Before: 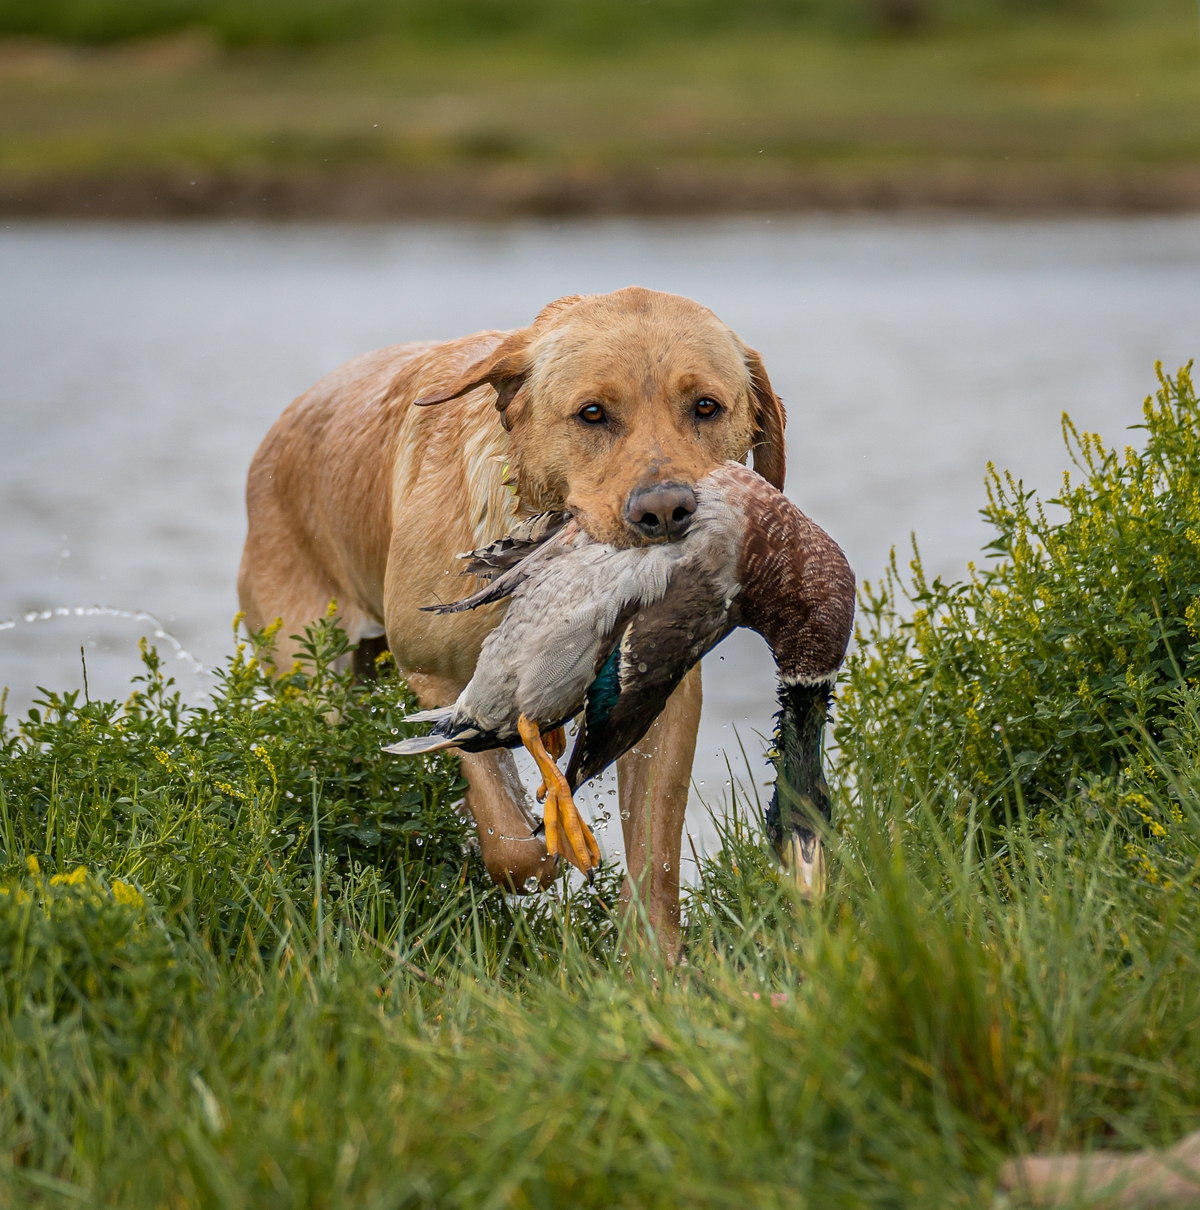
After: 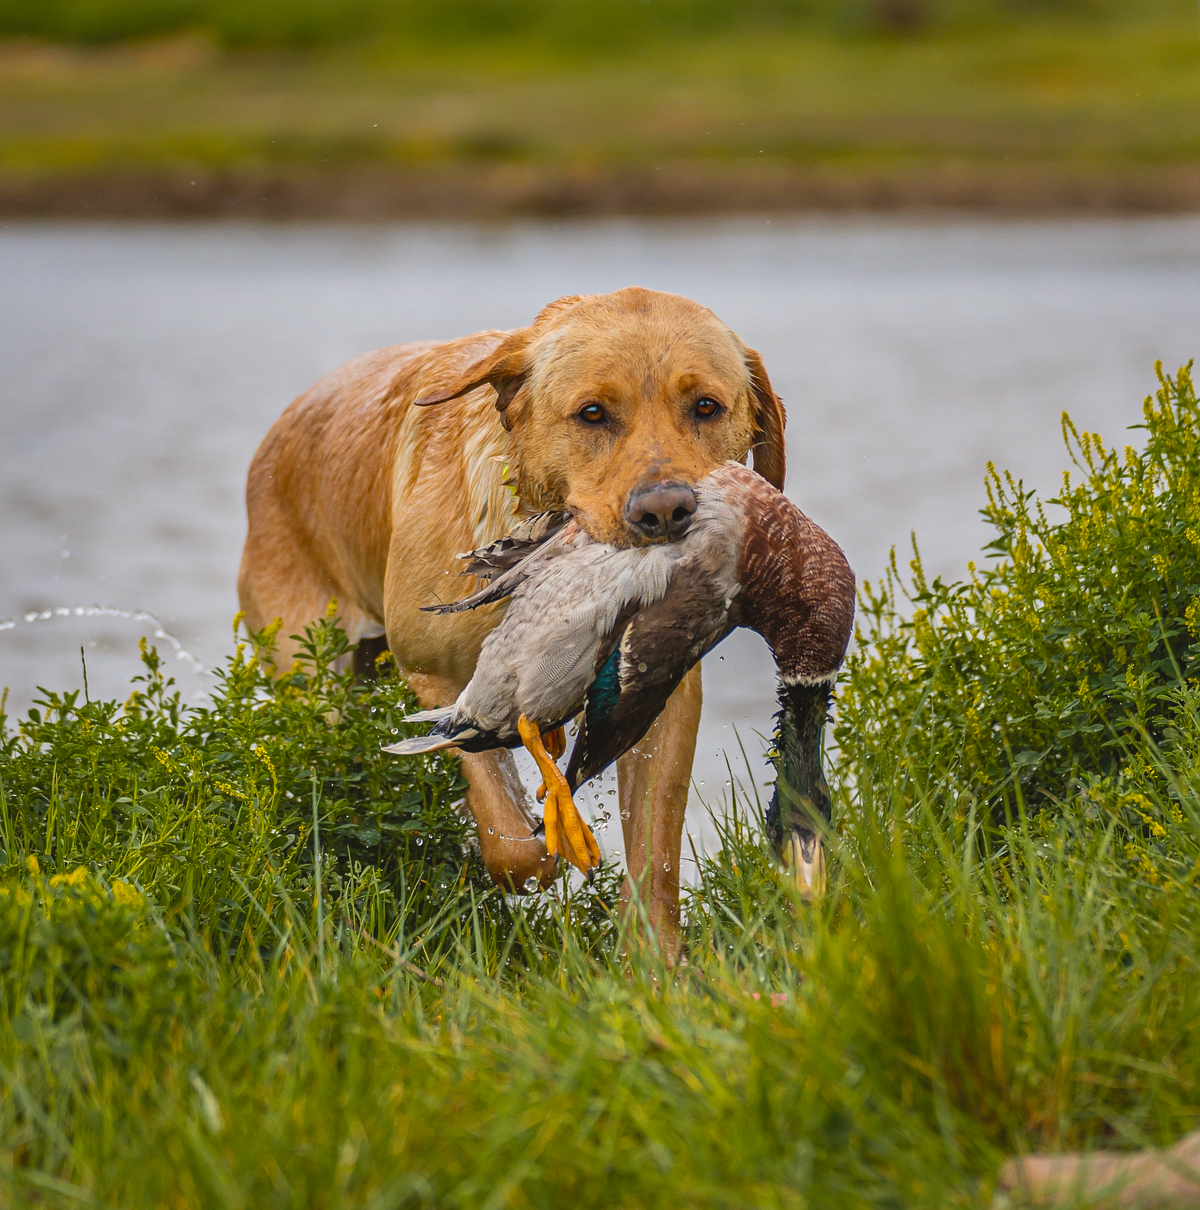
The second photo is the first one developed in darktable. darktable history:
shadows and highlights: white point adjustment 0.842, soften with gaussian
color balance rgb: power › luminance 0.853%, power › chroma 0.409%, power › hue 35.59°, highlights gain › chroma 0.126%, highlights gain › hue 332.23°, global offset › luminance 0.668%, perceptual saturation grading › global saturation 29.897%
exposure: exposure -0.041 EV, compensate highlight preservation false
